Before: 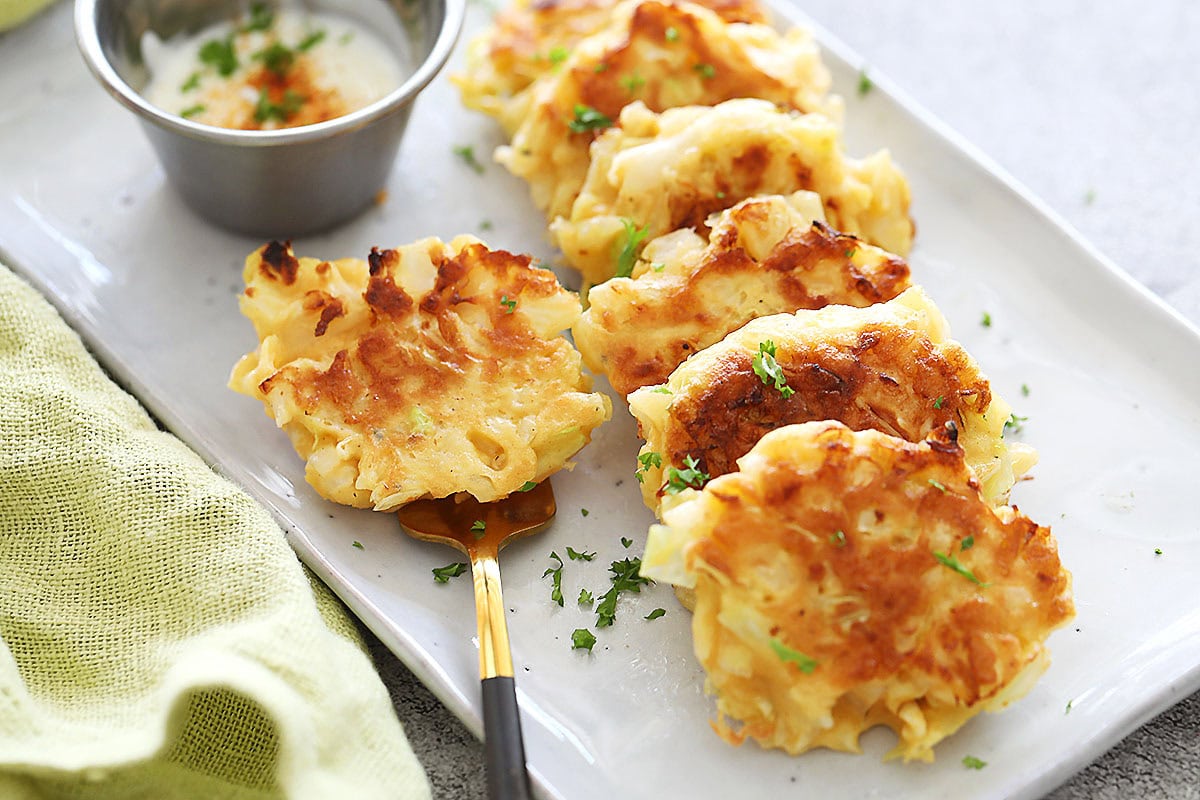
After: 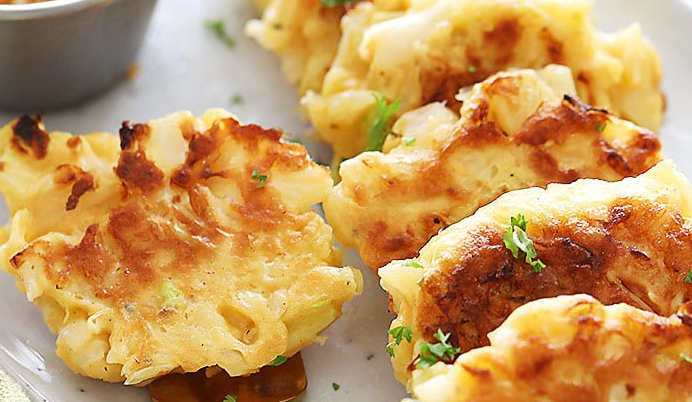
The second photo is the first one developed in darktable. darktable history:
crop: left 20.755%, top 15.846%, right 21.546%, bottom 33.884%
